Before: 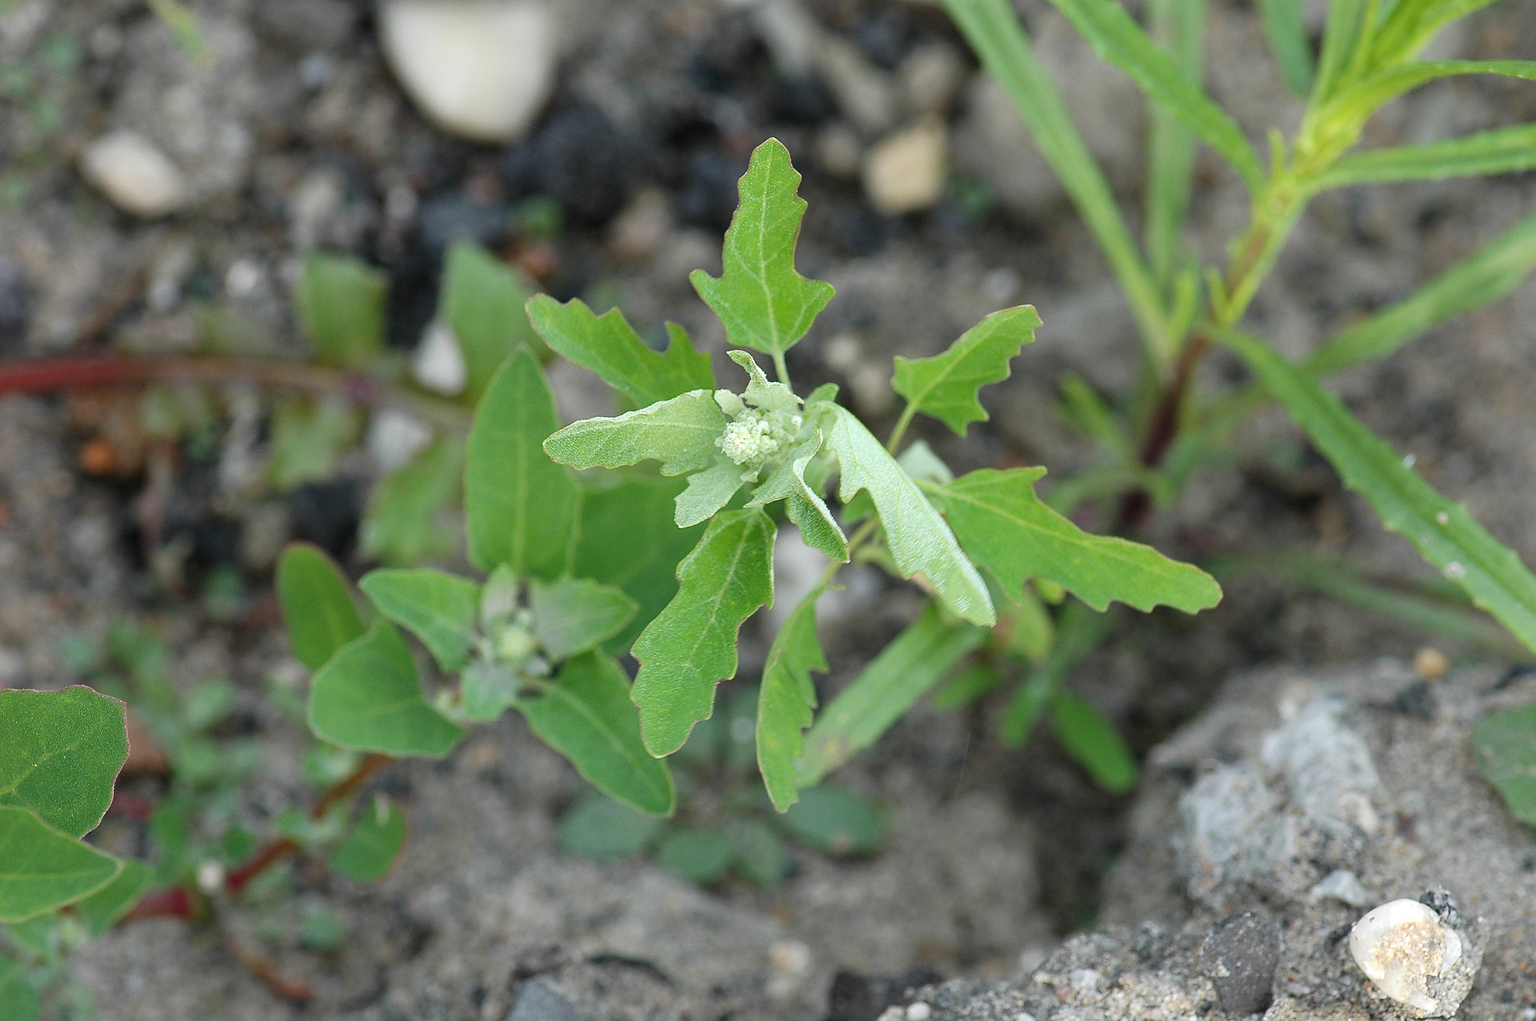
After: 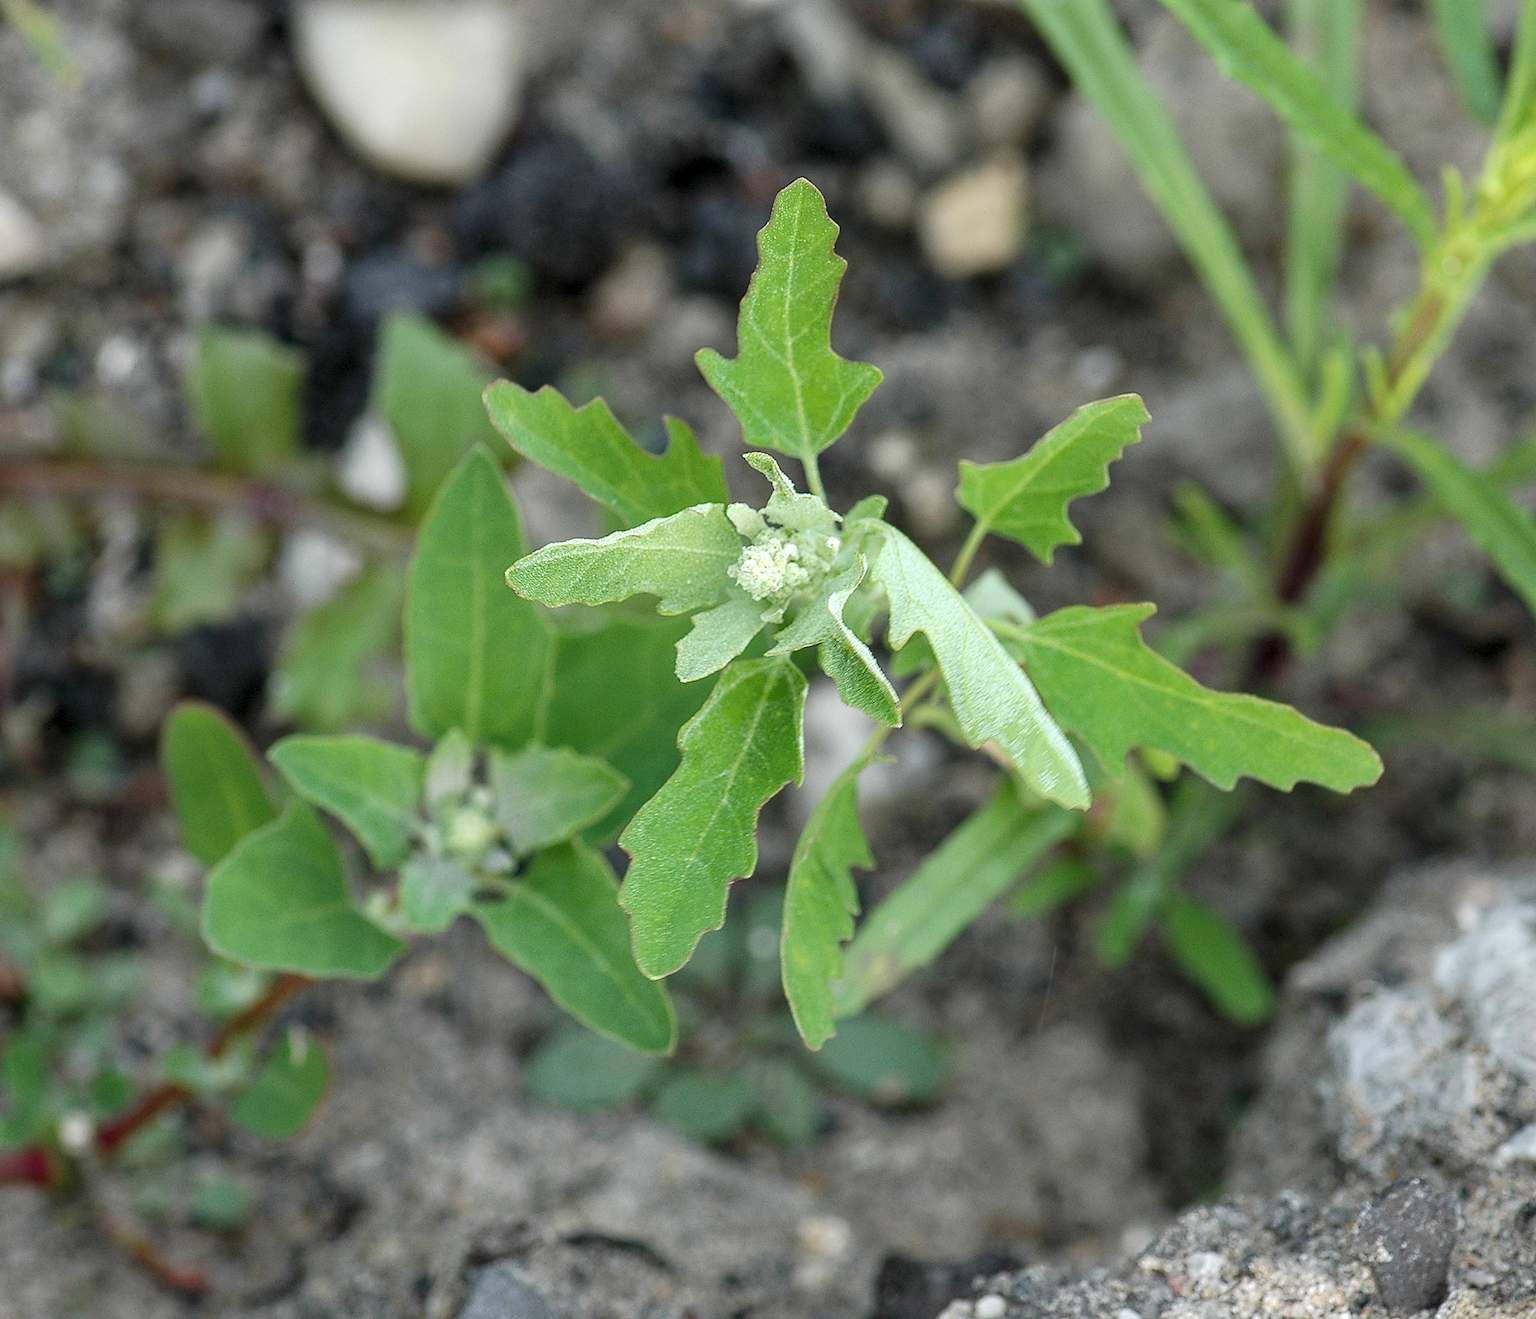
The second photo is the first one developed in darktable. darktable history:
local contrast: on, module defaults
crop: left 9.88%, right 12.664%
